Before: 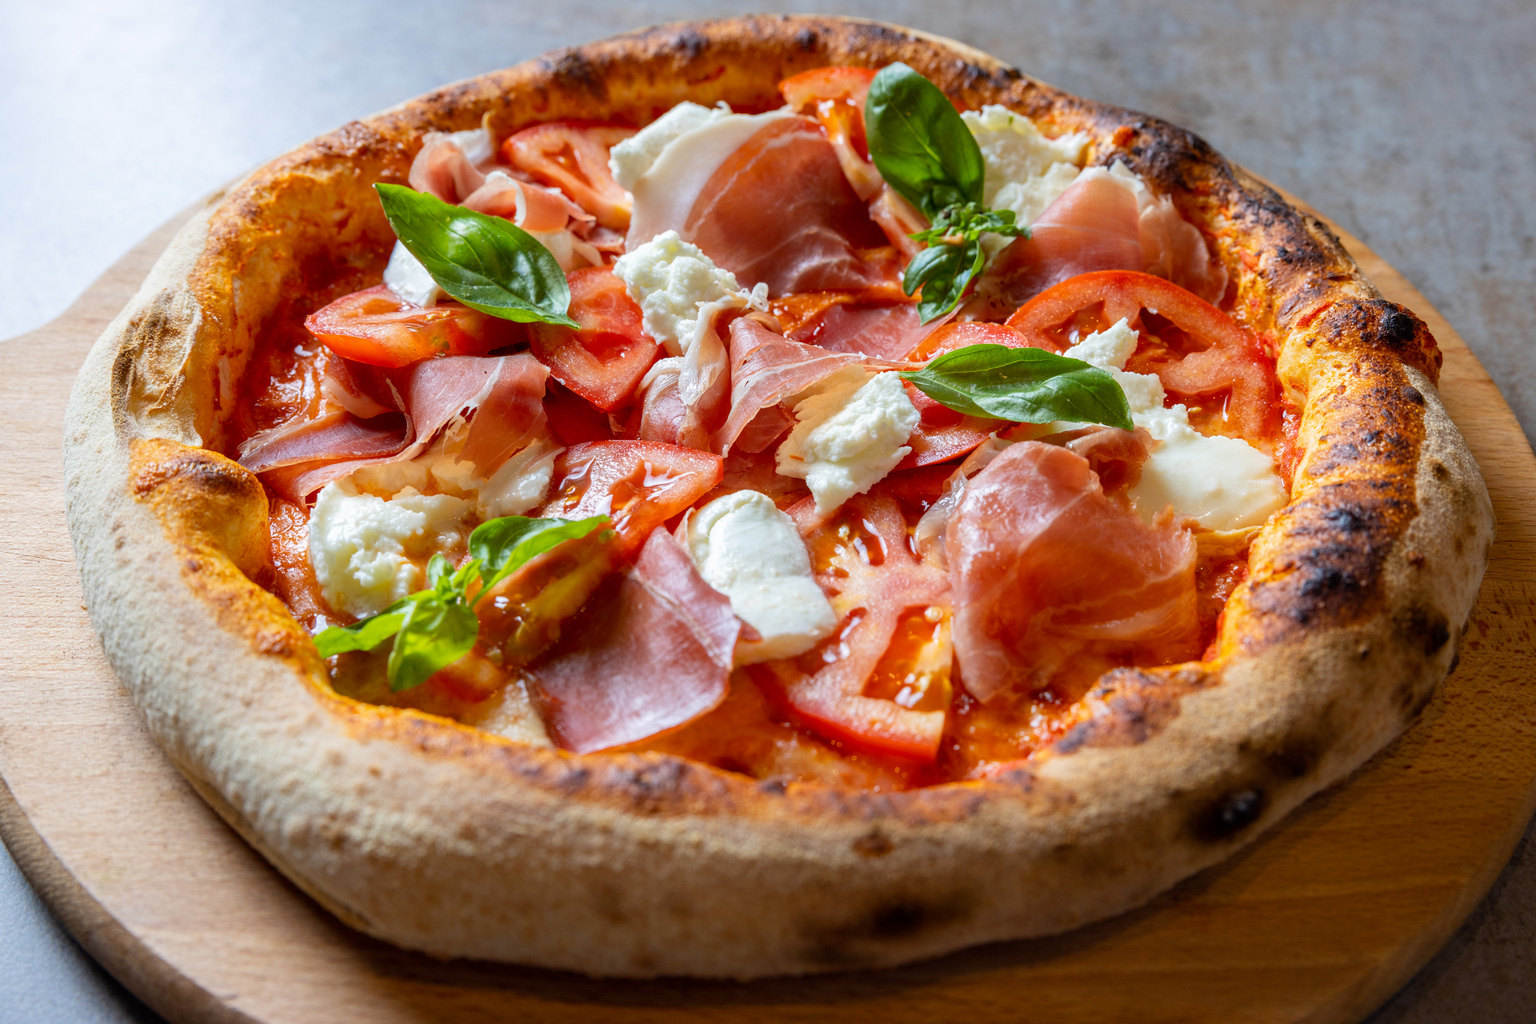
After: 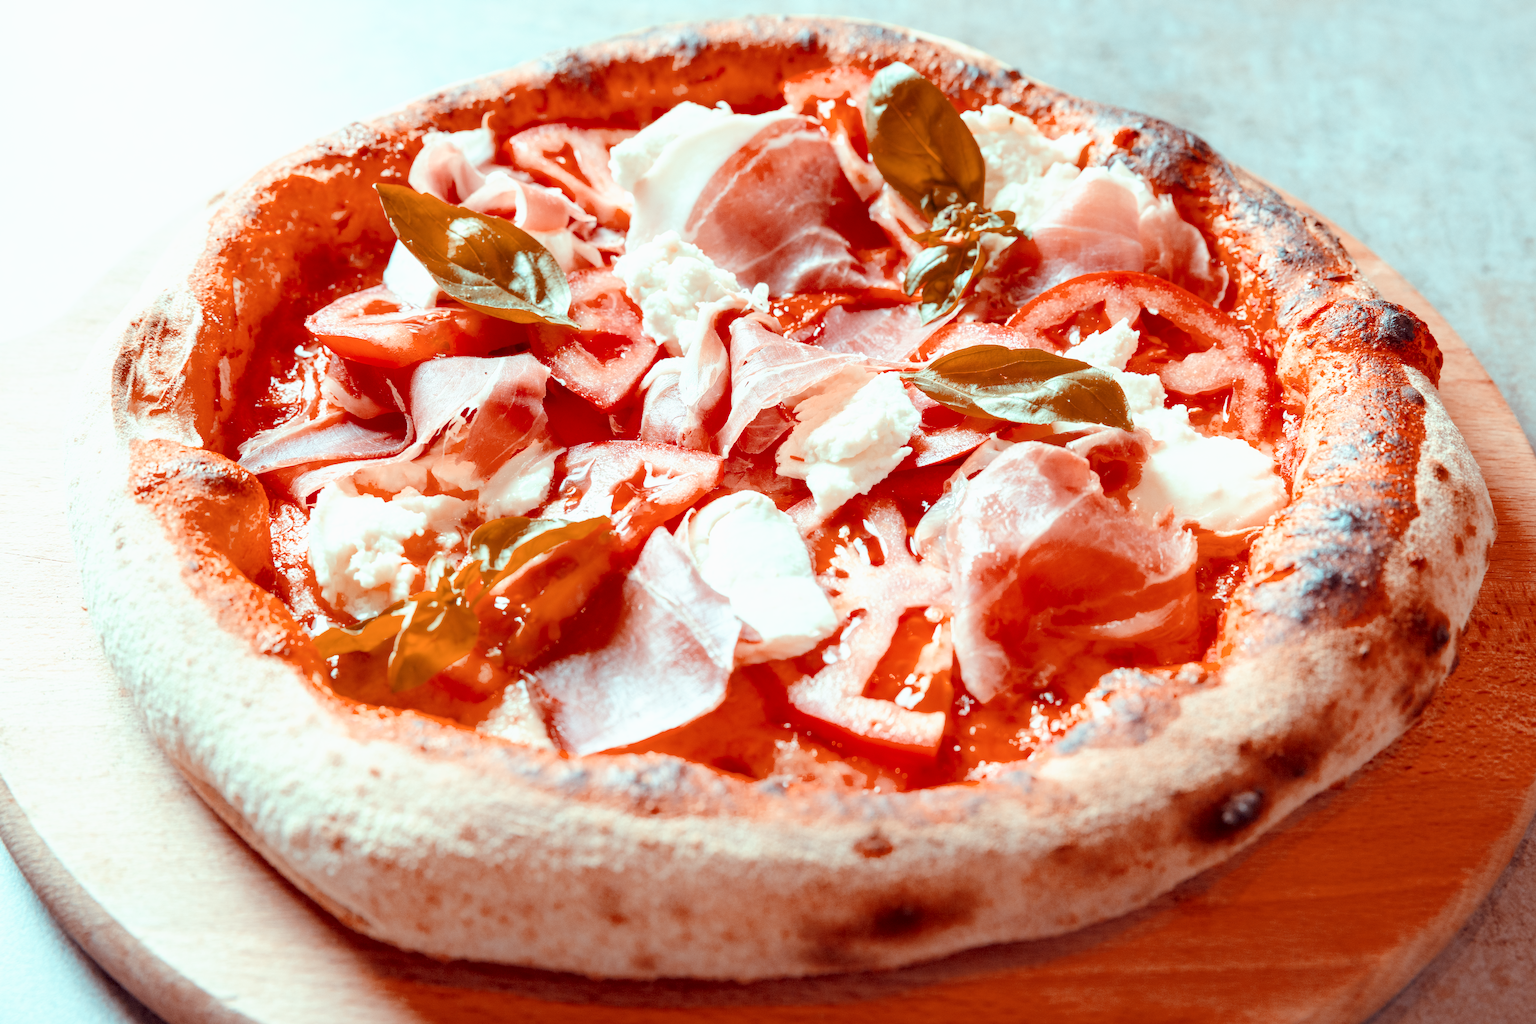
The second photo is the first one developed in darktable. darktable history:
tone curve: curves: ch0 [(0, 0) (0.003, 0.002) (0.011, 0.009) (0.025, 0.02) (0.044, 0.036) (0.069, 0.057) (0.1, 0.081) (0.136, 0.115) (0.177, 0.153) (0.224, 0.202) (0.277, 0.264) (0.335, 0.333) (0.399, 0.409) (0.468, 0.491) (0.543, 0.58) (0.623, 0.675) (0.709, 0.777) (0.801, 0.88) (0.898, 0.98) (1, 1)], preserve colors none
color look up table: target L [89.11, 79.28, 48.86, 47.8, 34.74, 27.99, 197.97, 92.08, 90.1, 59.56, 56.6, 80.68, 56.24, 52.28, 64.49, 66.9, 48.45, 50.24, 60.58, 50.79, 38.95, 30.14, 86.23, 80.76, 80.53, 74.78, 63.32, 62.05, 64.39, 68.1, 46, 53.19, 28.23, 30.26, 41.83, 20.36, 17.34, 13.9, 11.16, 81.72, 81.88, 81.58, 81.28, 81.23, 82.22, 68.28, 69.72, 59.05, 52.92], target a [-11.31, -8.416, 25.17, -5.015, 5.114, 16.22, 0, -0.001, -8.951, 46.43, 45.86, -5.276, 53.92, 51.47, 15.19, -5.13, 54.15, 48.5, 26.42, 41.8, 46.02, 26.82, -9.731, -7.917, -8.084, -8.092, -15.73, 16.51, -5.736, -25.66, 7.151, -14.76, 11.02, 13.1, -1.847, 12.07, 15.08, 15.69, 15.14, -9.642, -14.47, -10.82, -10.19, -12.25, -13.15, -26.8, -32.78, -25.78, -17.22], target b [2.565, -1.155, 42.68, 18.36, 23.54, 24.54, 0.001, 0.006, 0.62, 58.75, 56.85, -0.506, 53.41, 54.81, 11, -1.792, 52.33, 33.57, 4.051, 24.92, 35.35, 20.63, 0.864, -1.334, -0.94, -1.384, -20.18, -5.722, -21.68, -35.62, 2.796, -36.13, 3.462, -6.911, -34.57, 4.307, 3.126, 1.857, 1.794, -1.072, -3.559, -2.721, -2.898, -2.868, -4.4, -8.152, -24.01, -25.41, -20.01], num patches 49
